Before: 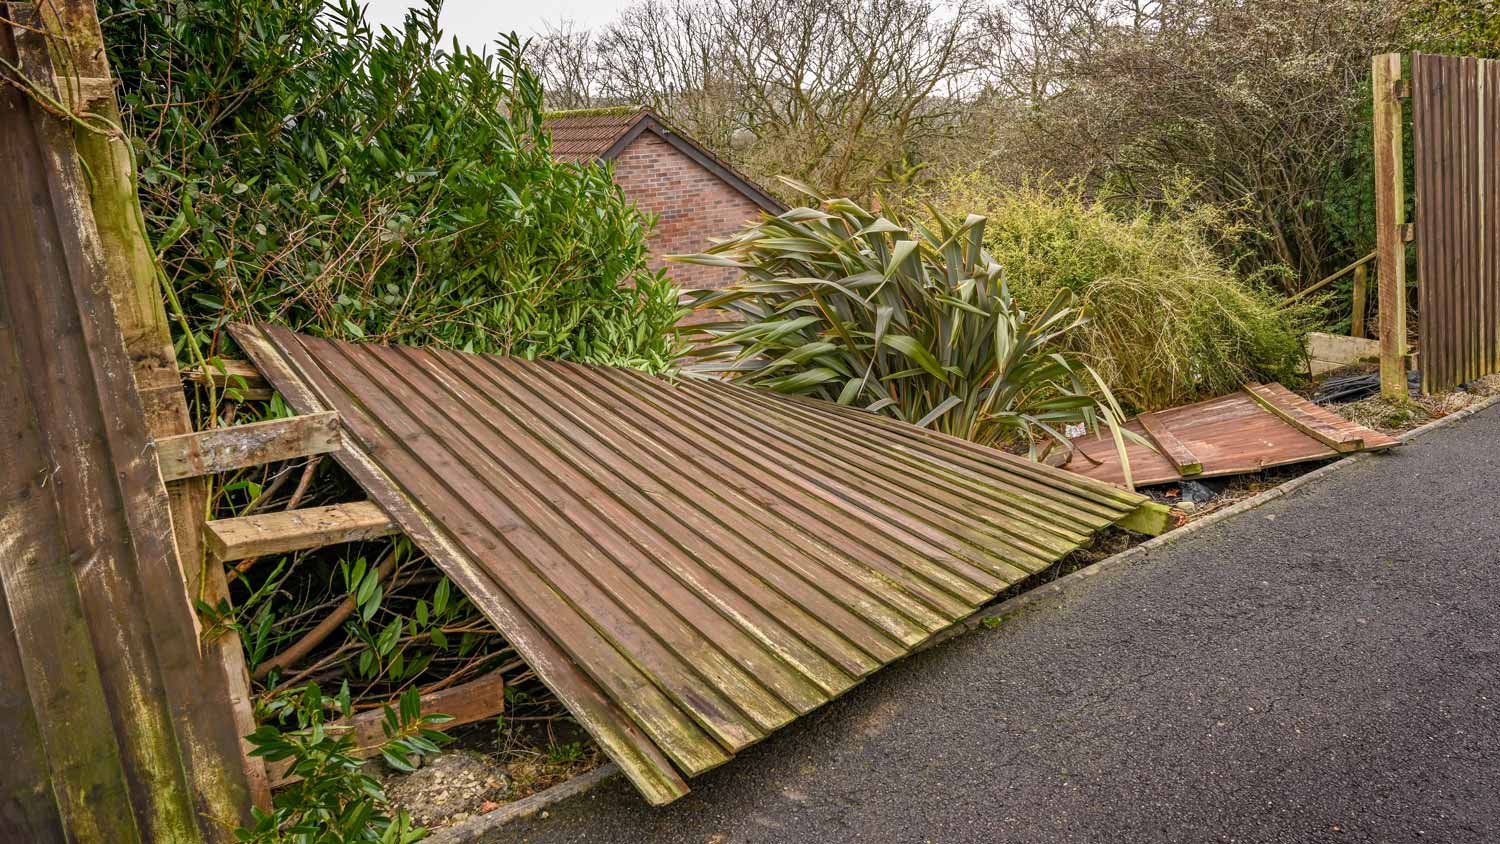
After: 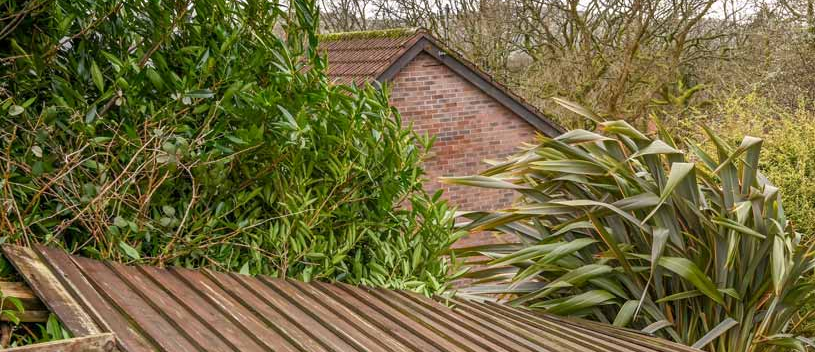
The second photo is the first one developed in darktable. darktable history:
crop: left 14.942%, top 9.303%, right 30.673%, bottom 48.903%
